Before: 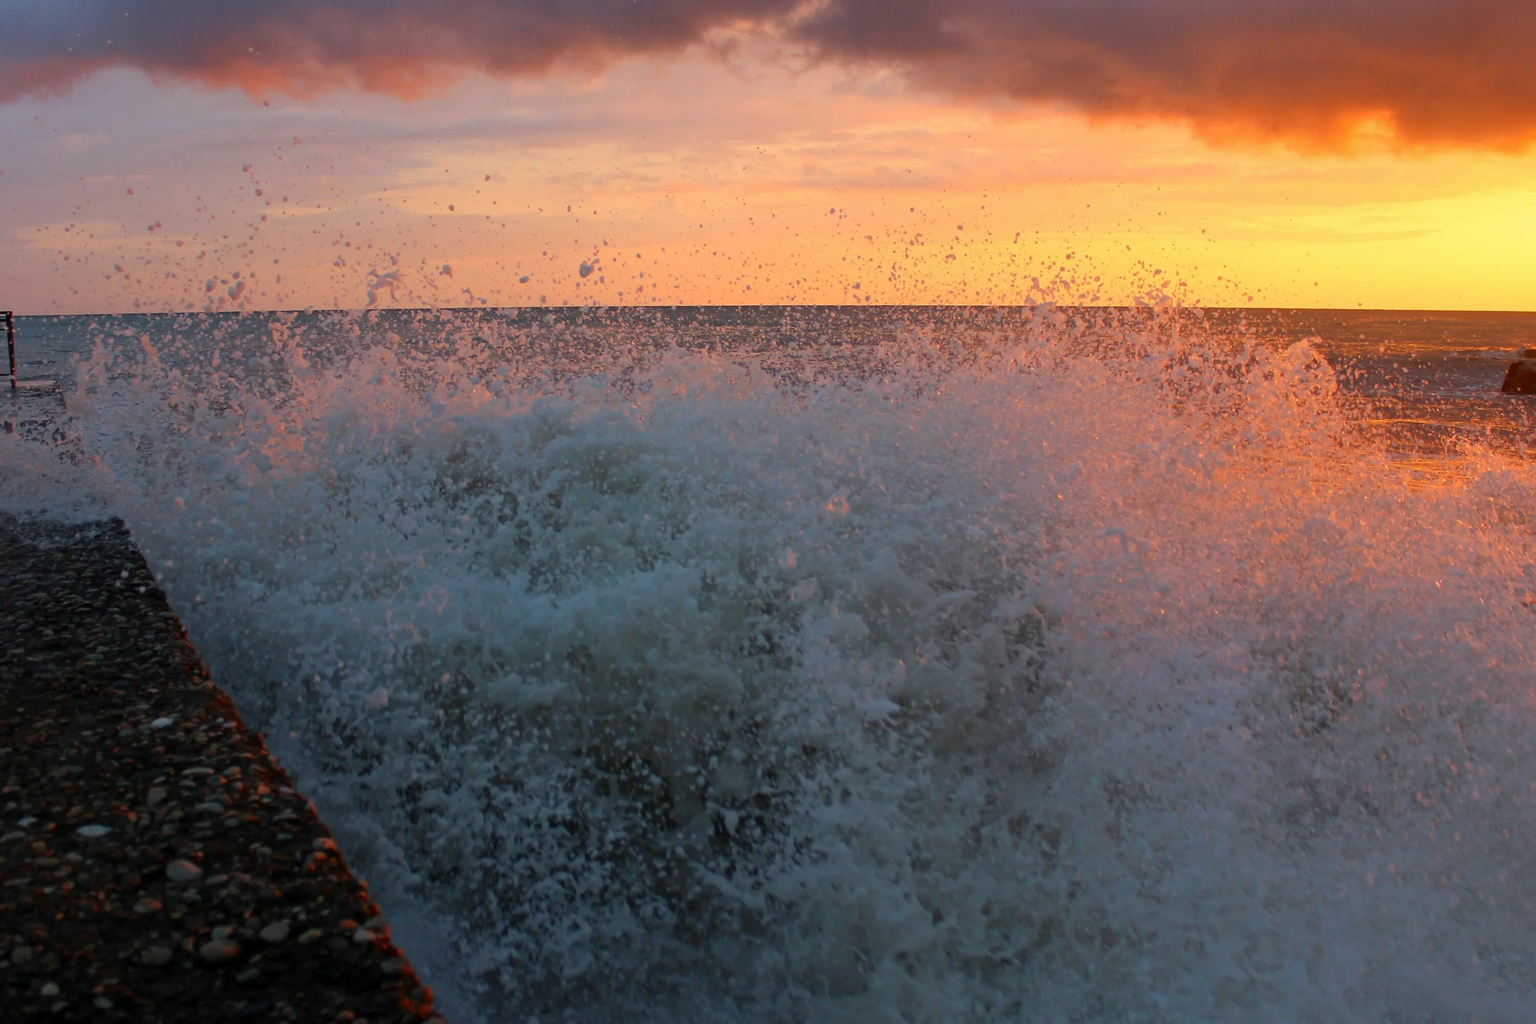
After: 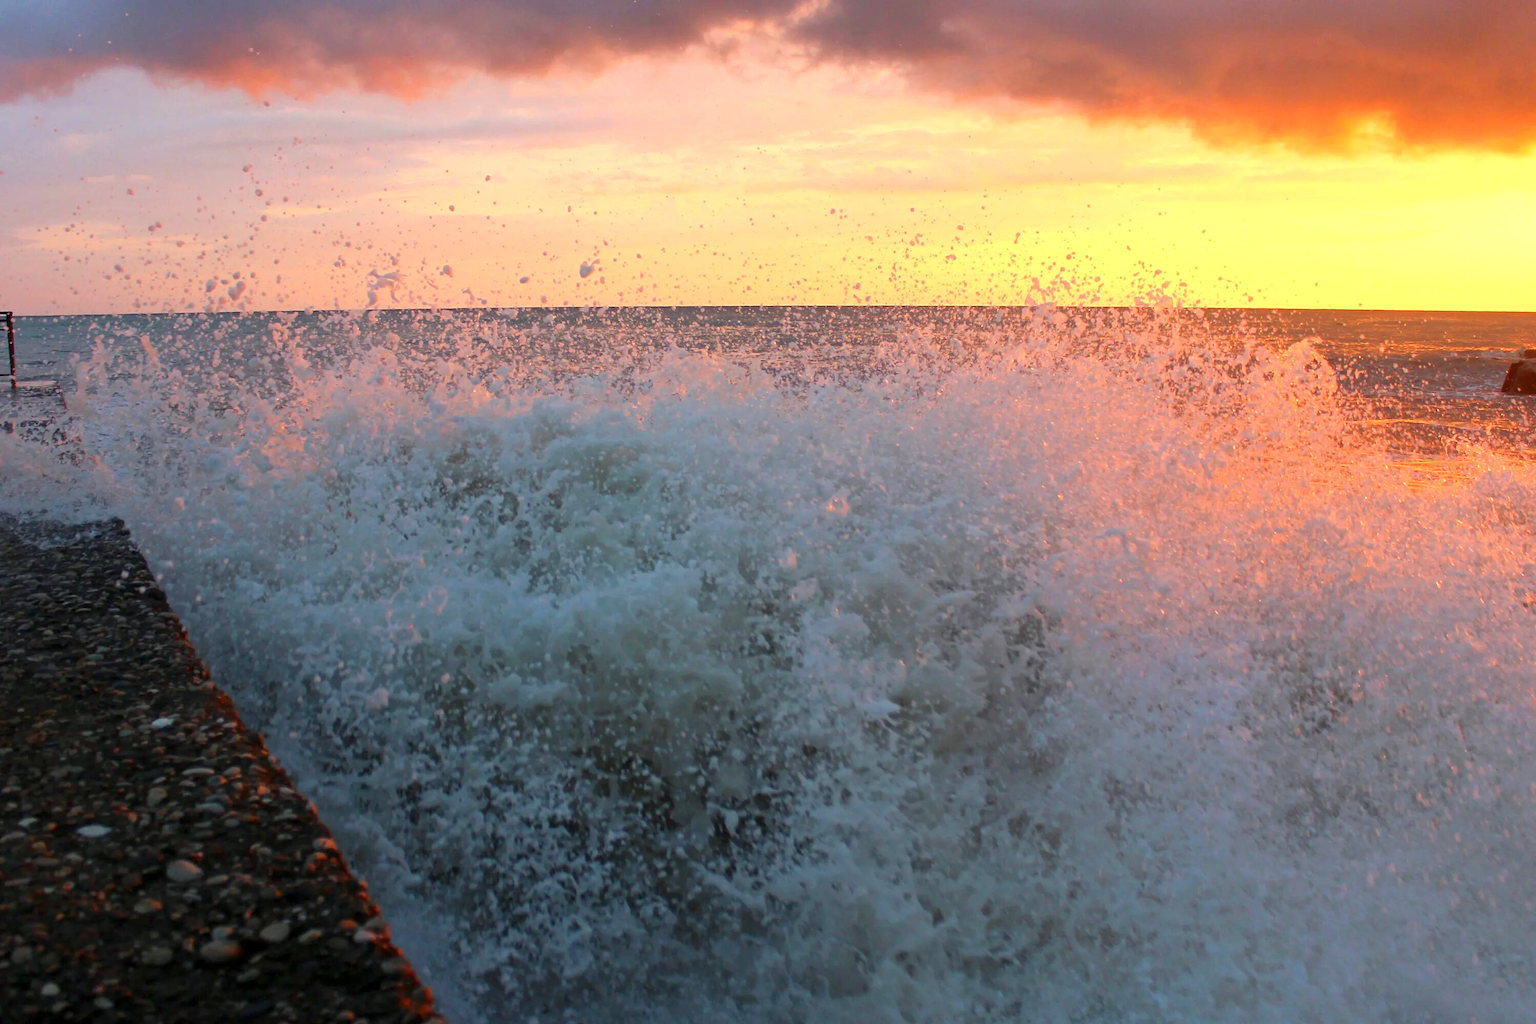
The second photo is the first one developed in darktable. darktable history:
exposure: exposure 0.773 EV, compensate exposure bias true, compensate highlight preservation false
